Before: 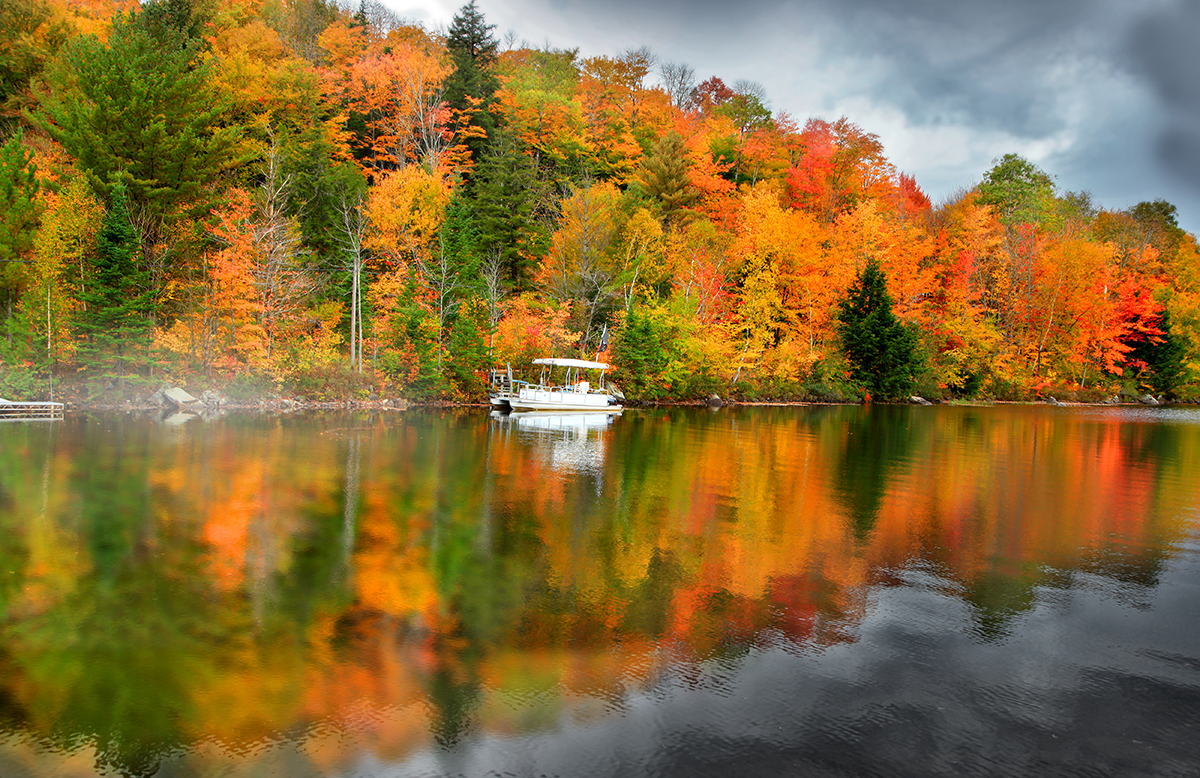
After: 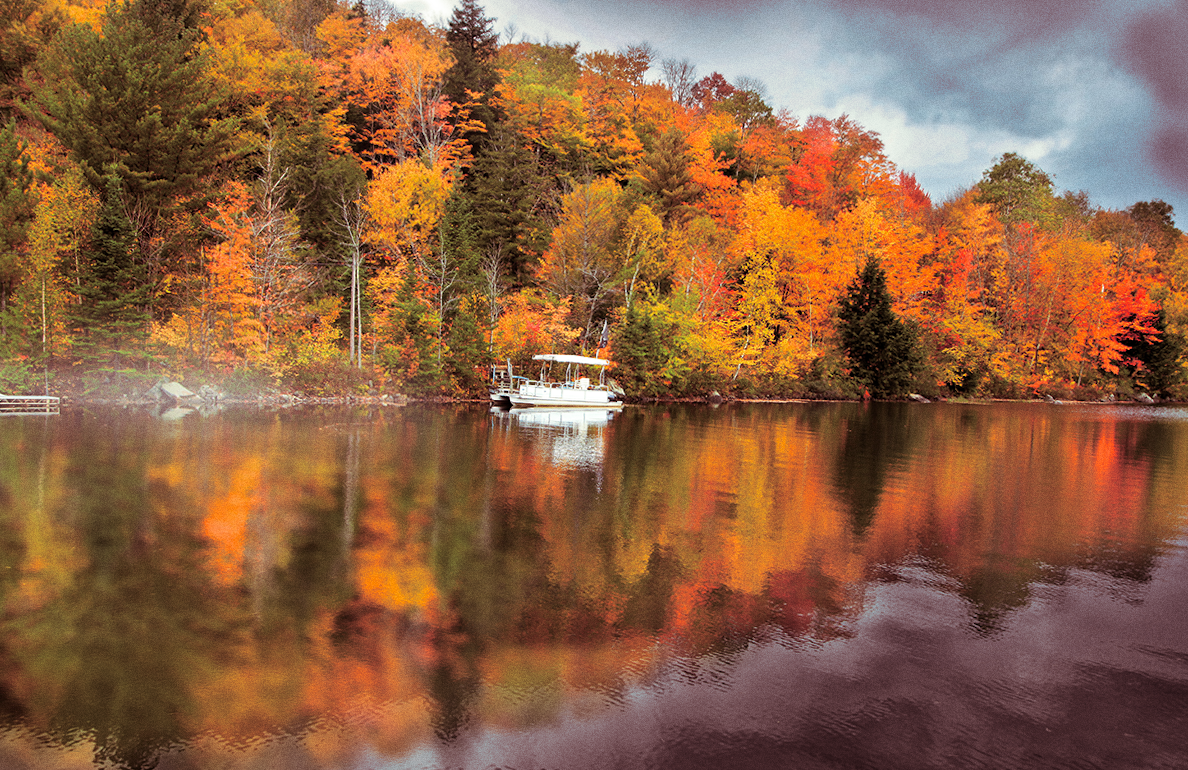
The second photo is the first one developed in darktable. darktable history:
split-toning: on, module defaults
grain: coarseness 0.09 ISO
rotate and perspective: rotation 0.174°, lens shift (vertical) 0.013, lens shift (horizontal) 0.019, shear 0.001, automatic cropping original format, crop left 0.007, crop right 0.991, crop top 0.016, crop bottom 0.997
